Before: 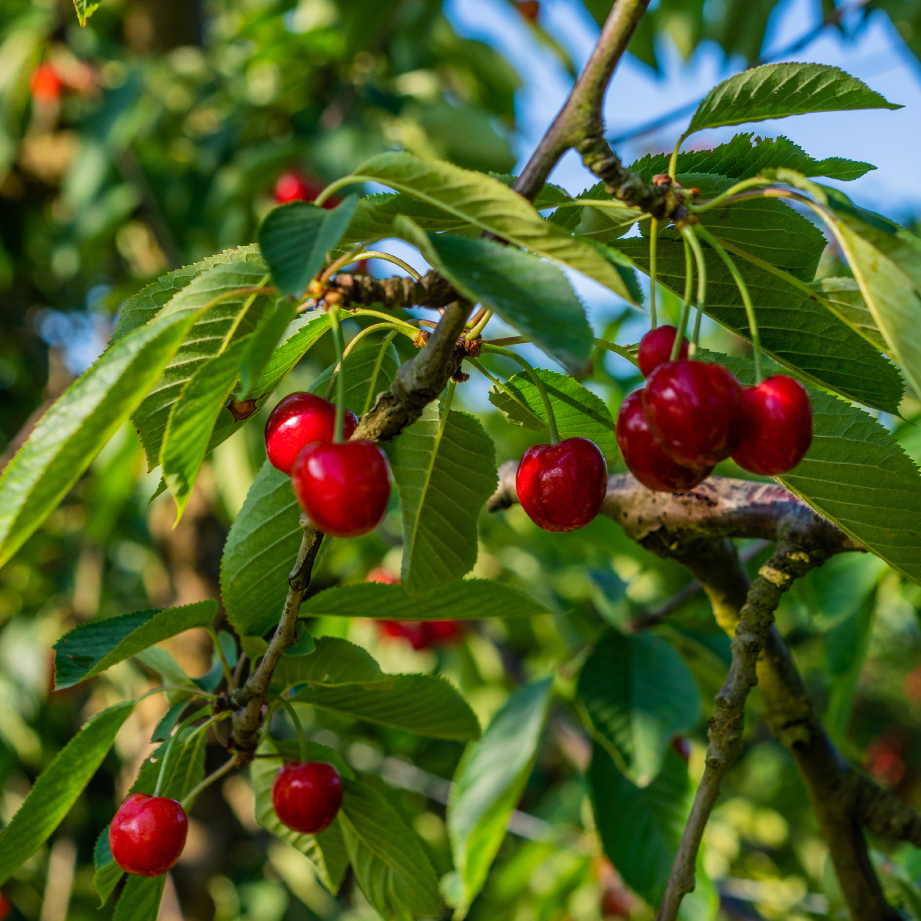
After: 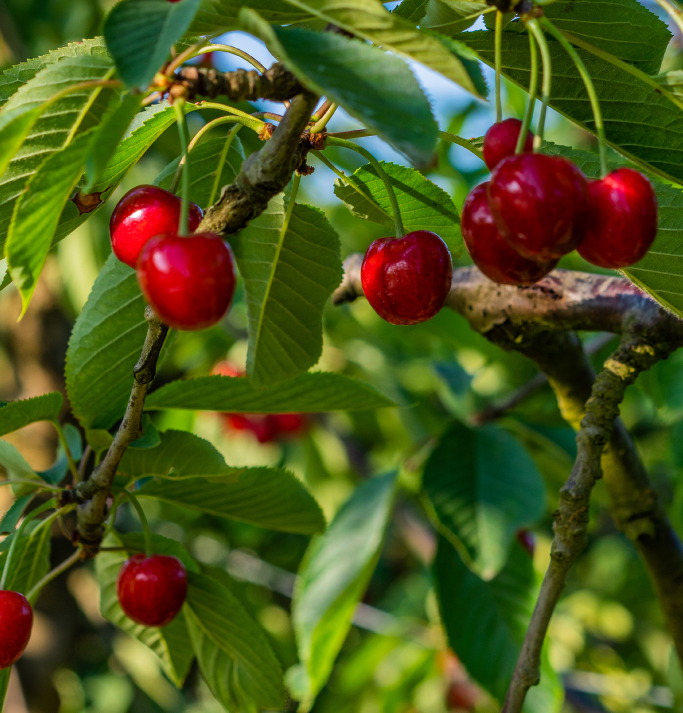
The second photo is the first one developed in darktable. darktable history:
crop: left 16.865%, top 22.493%, right 8.976%
